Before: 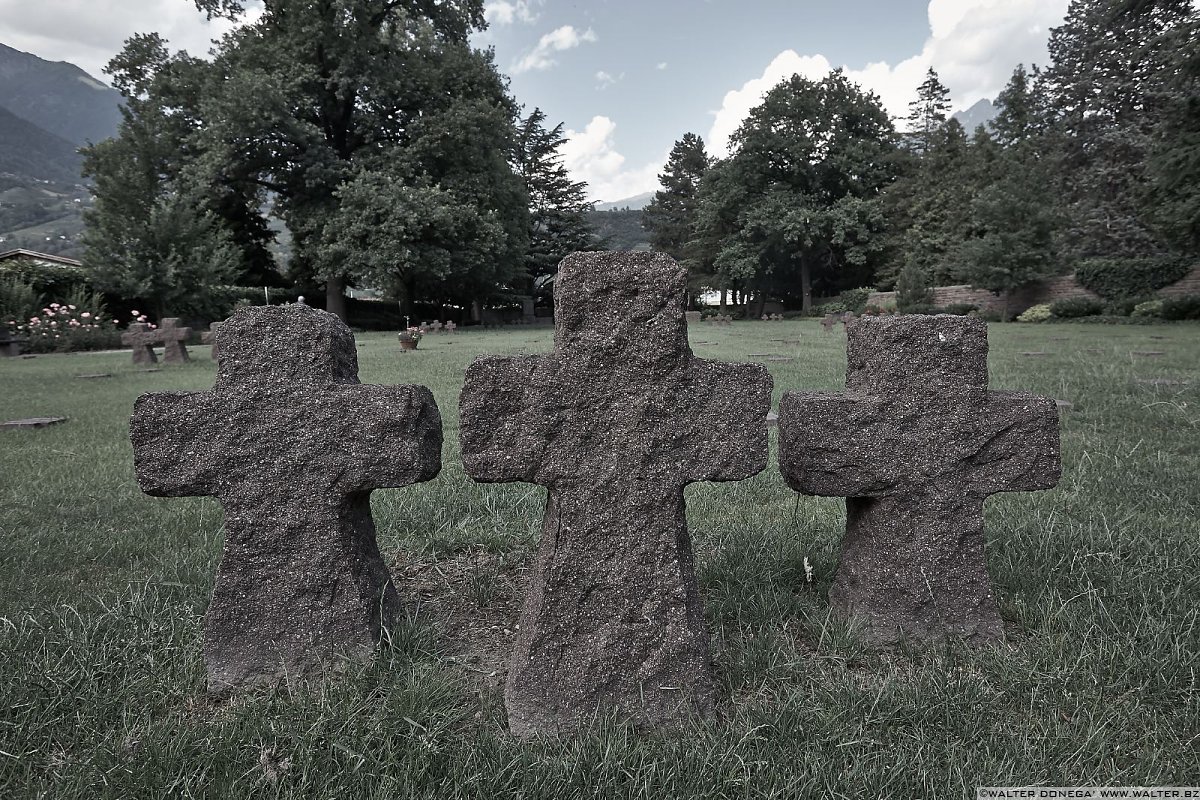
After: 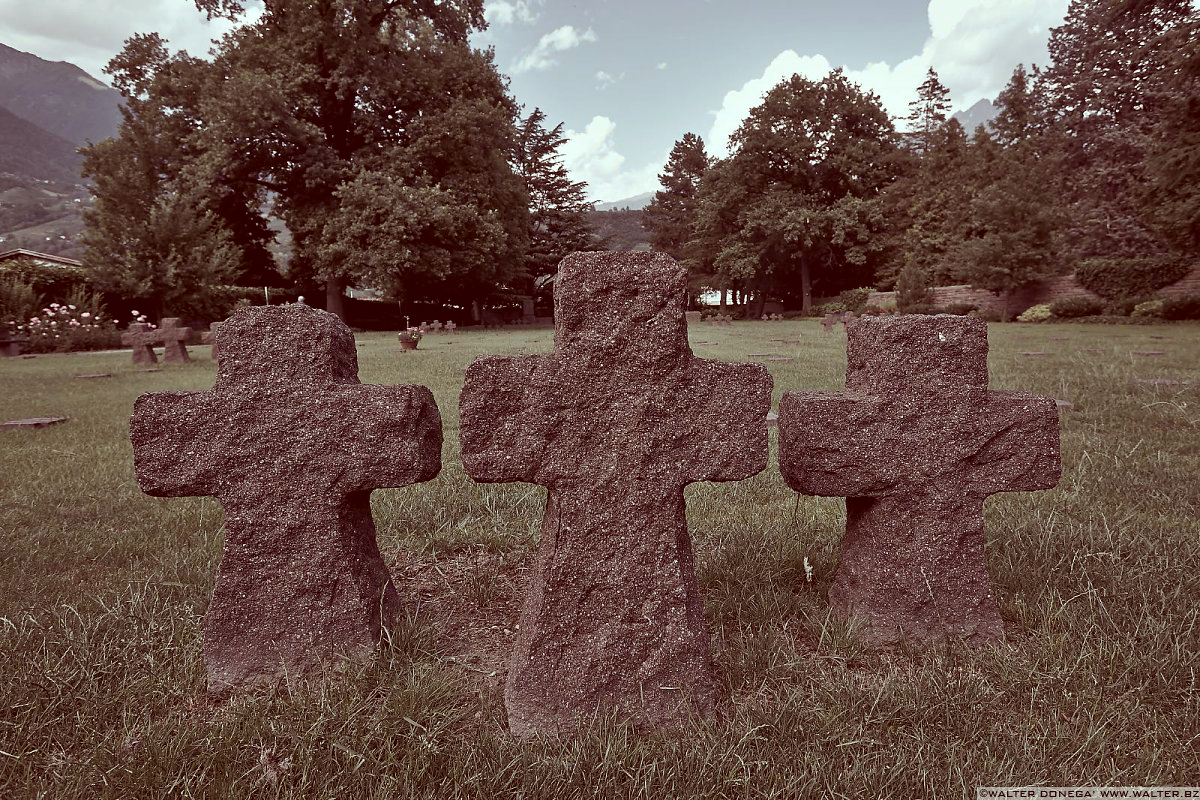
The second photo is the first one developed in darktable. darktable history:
color zones: curves: ch1 [(0.235, 0.558) (0.75, 0.5)]; ch2 [(0.25, 0.462) (0.749, 0.457)], mix 40.67%
color correction: highlights a* -7.23, highlights b* -0.161, shadows a* 20.08, shadows b* 11.73
